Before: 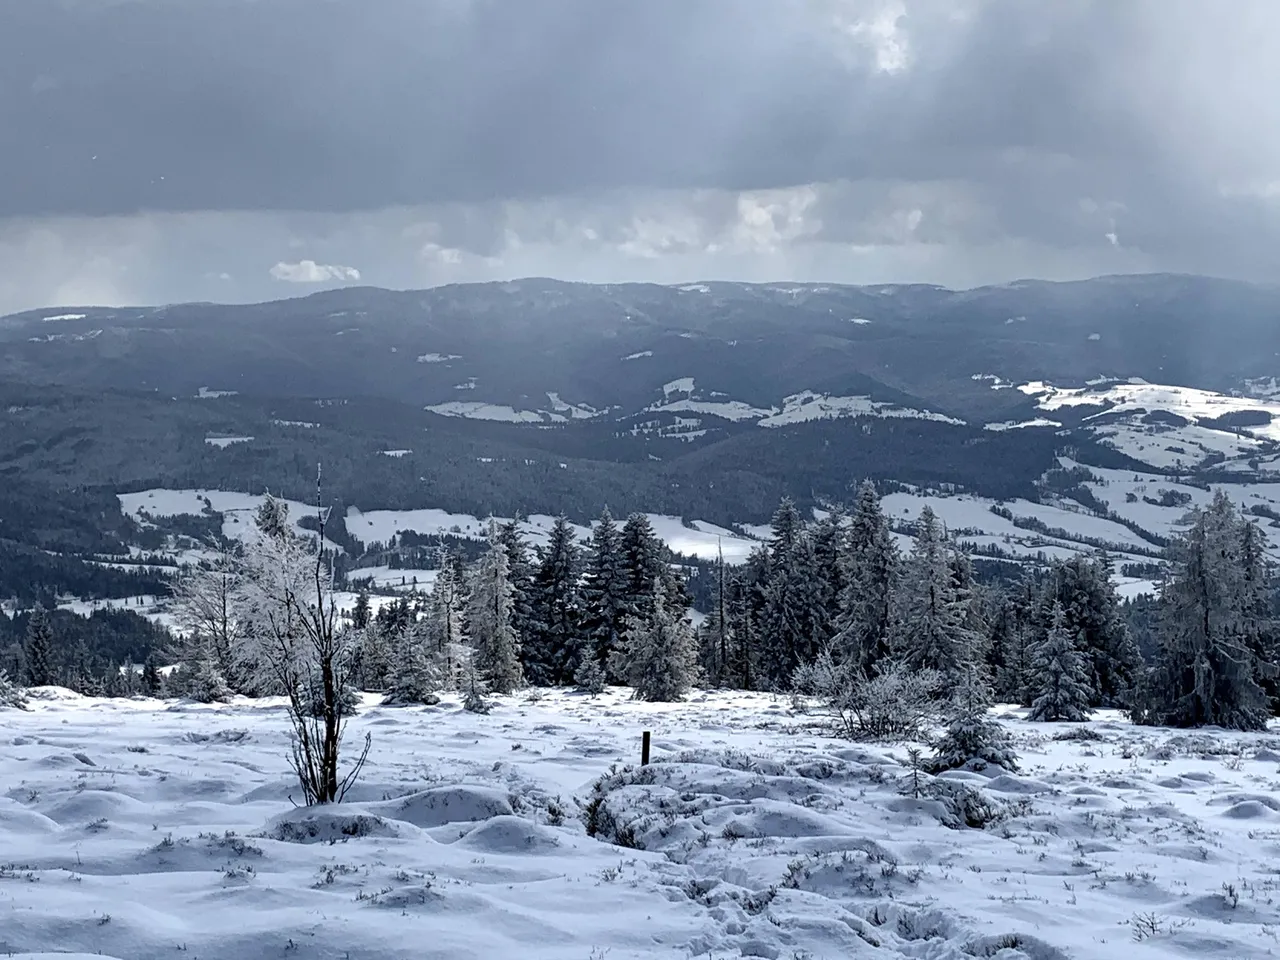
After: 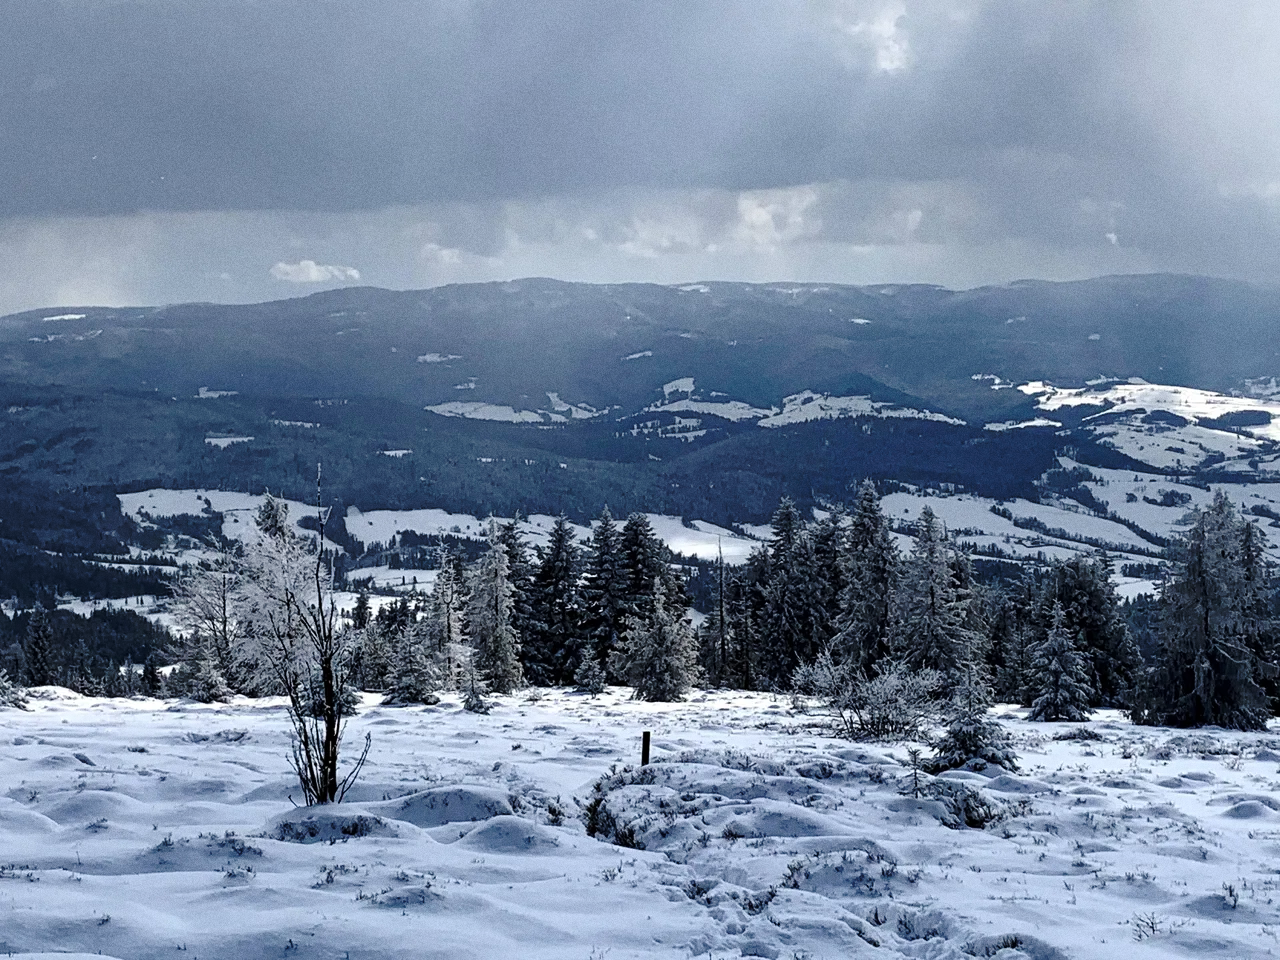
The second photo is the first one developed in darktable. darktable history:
base curve: curves: ch0 [(0, 0) (0.073, 0.04) (0.157, 0.139) (0.492, 0.492) (0.758, 0.758) (1, 1)], preserve colors none
grain: coarseness 0.09 ISO
